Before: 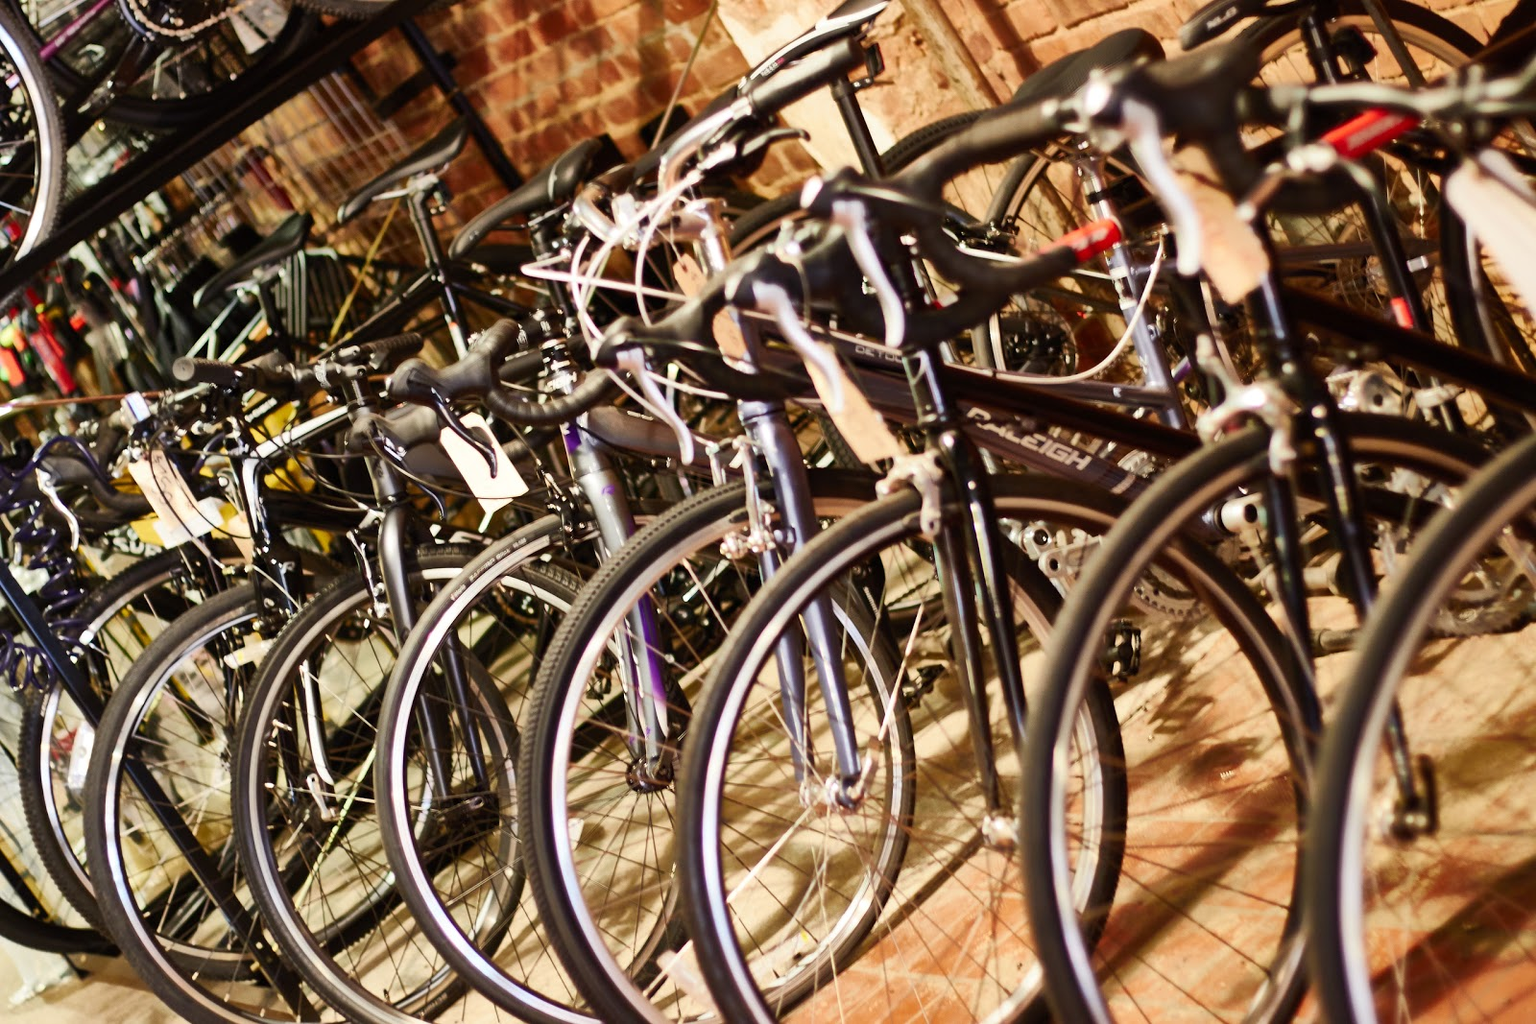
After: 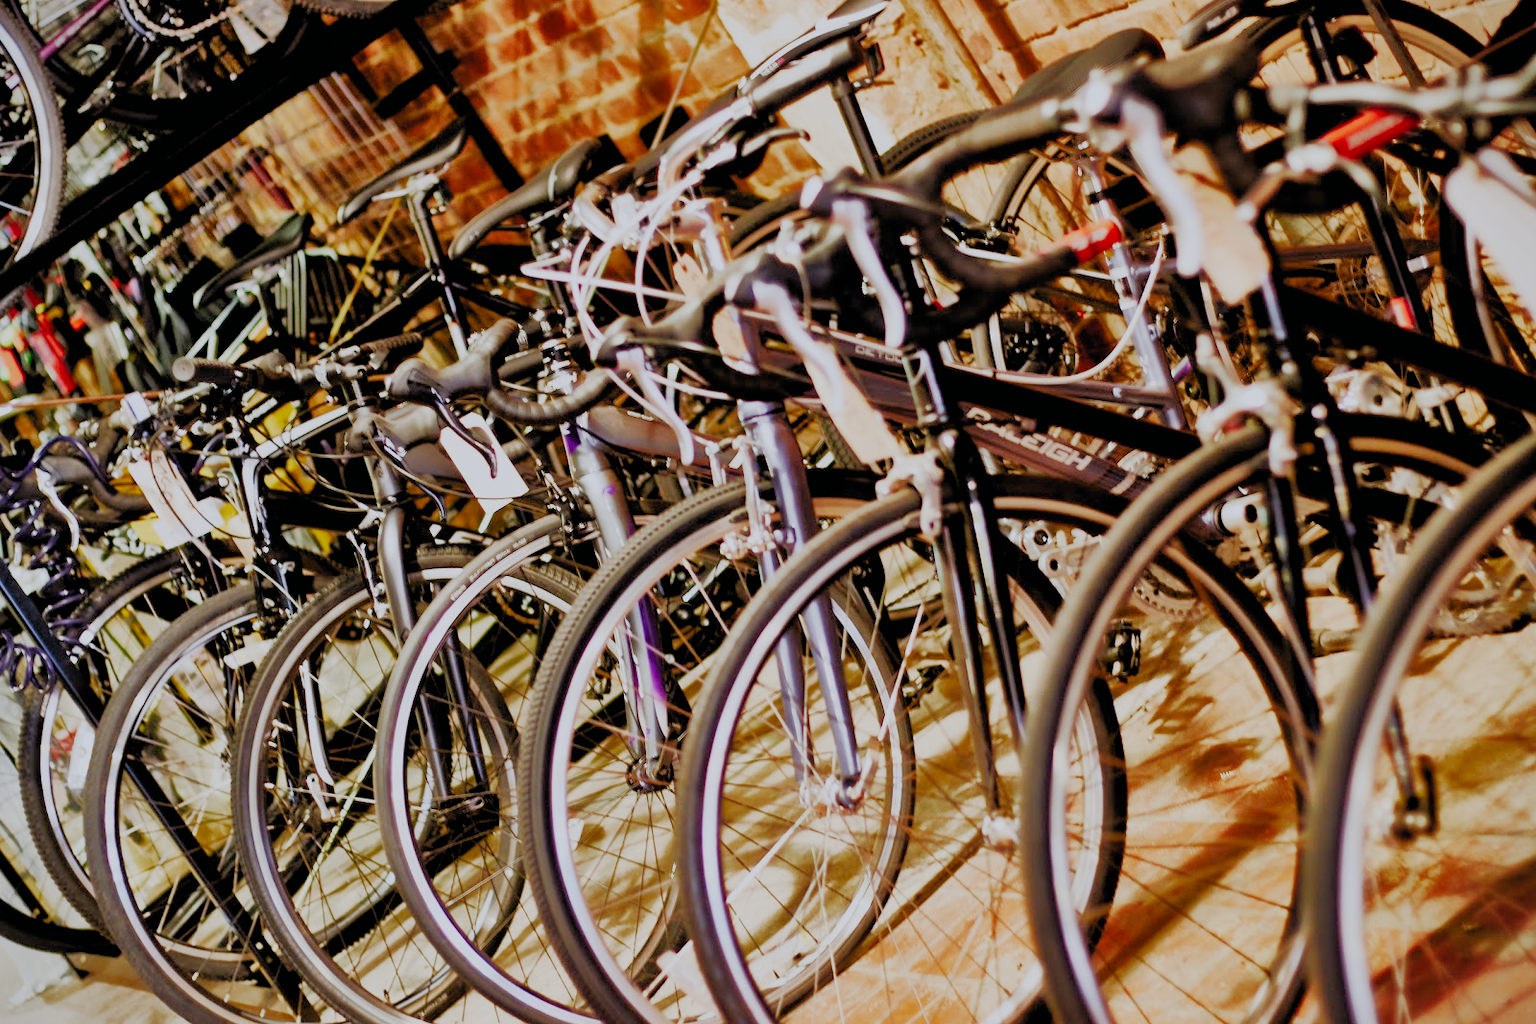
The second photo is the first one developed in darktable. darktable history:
filmic rgb: black relative exposure -4.07 EV, white relative exposure 5.15 EV, hardness 2.04, contrast 1.177, preserve chrominance no, color science v5 (2021), contrast in shadows safe, contrast in highlights safe
tone equalizer: -7 EV 0.141 EV, -6 EV 0.584 EV, -5 EV 1.18 EV, -4 EV 1.37 EV, -3 EV 1.13 EV, -2 EV 0.6 EV, -1 EV 0.151 EV
color correction: highlights a* -0.079, highlights b* -5.79, shadows a* -0.141, shadows b* -0.069
vignetting: fall-off start 97.39%, fall-off radius 77.74%, width/height ratio 1.111
